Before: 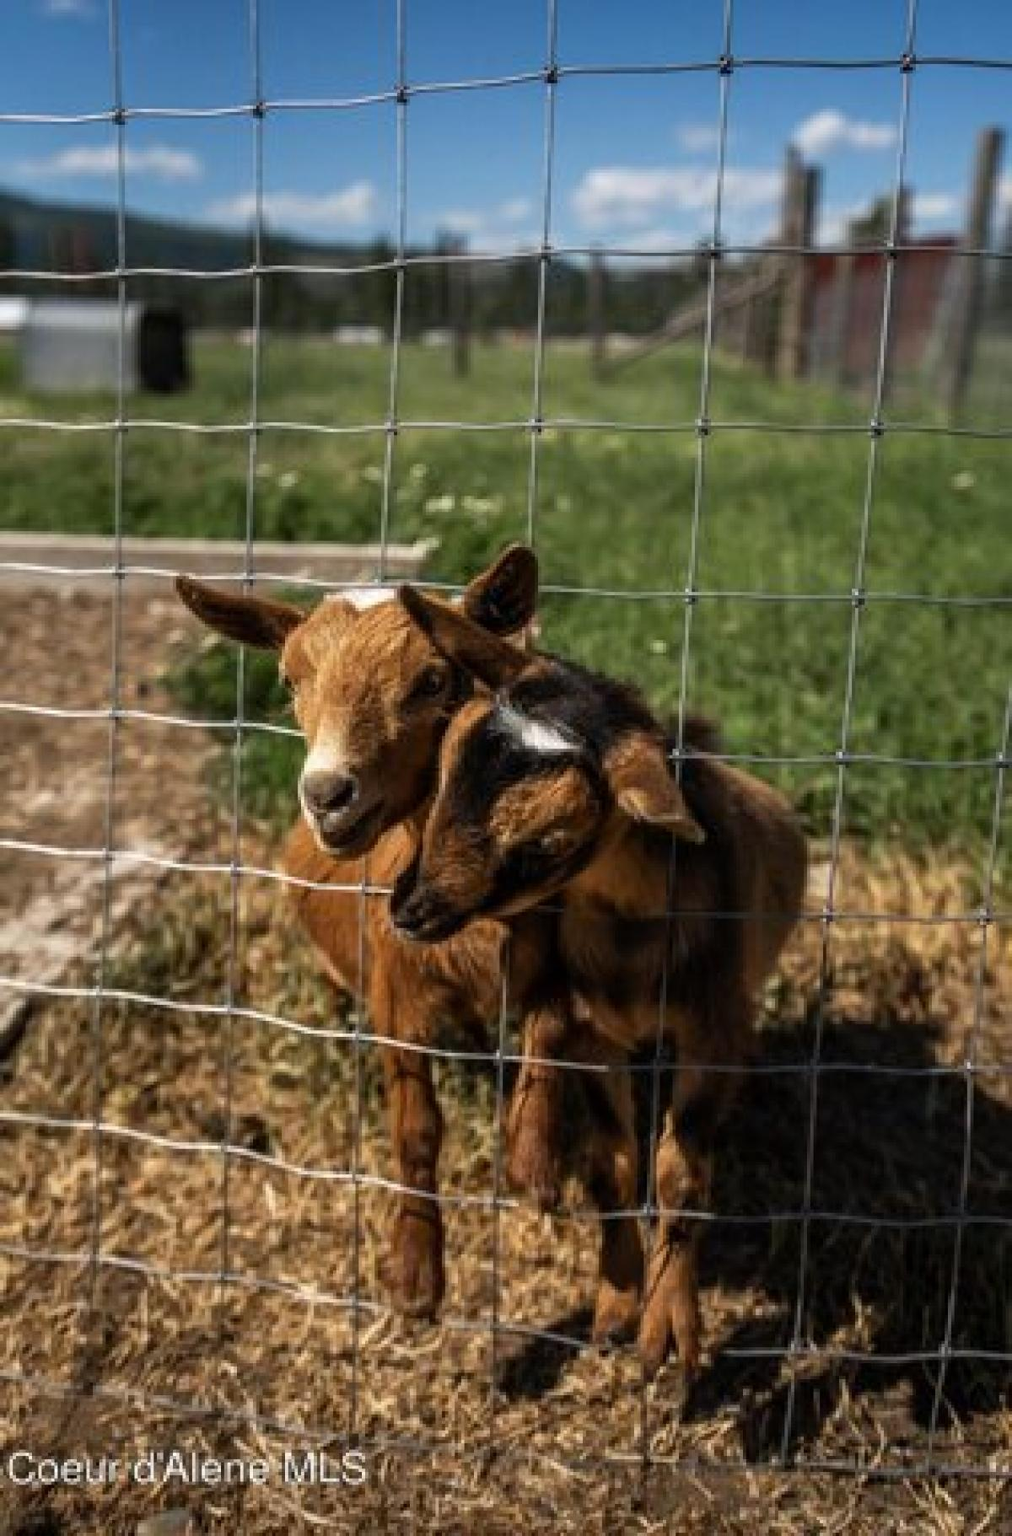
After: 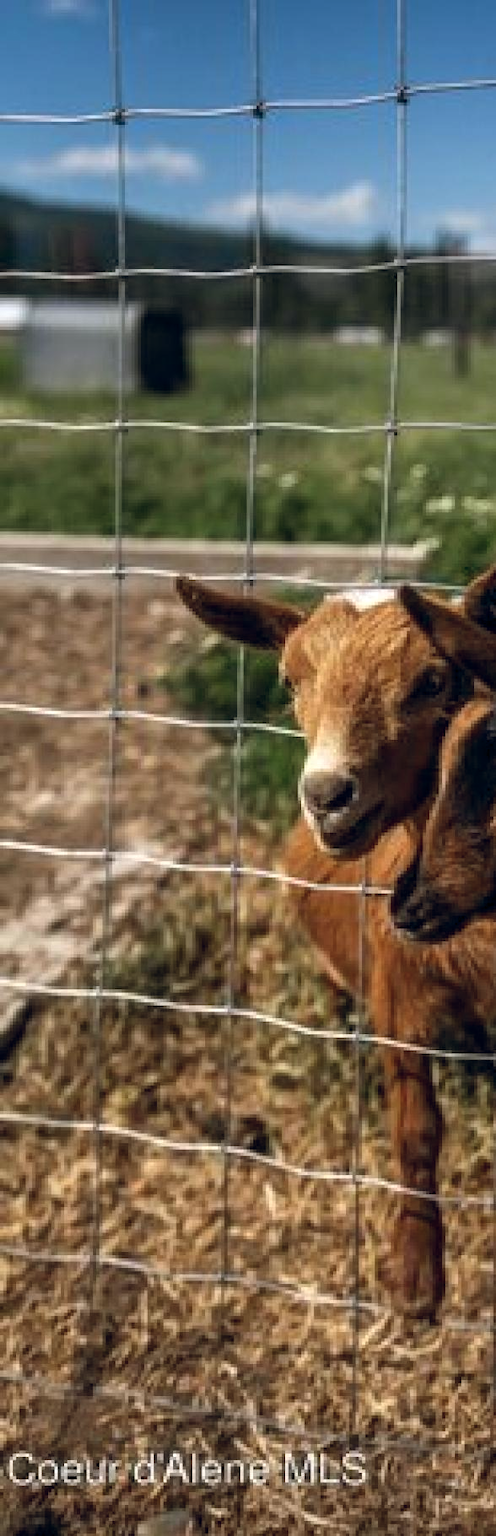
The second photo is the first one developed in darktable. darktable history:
crop and rotate: left 0%, top 0%, right 50.845%
color balance rgb: shadows lift › chroma 3.88%, shadows lift › hue 88.52°, power › hue 214.65°, global offset › chroma 0.1%, global offset › hue 252.4°, contrast 4.45%
